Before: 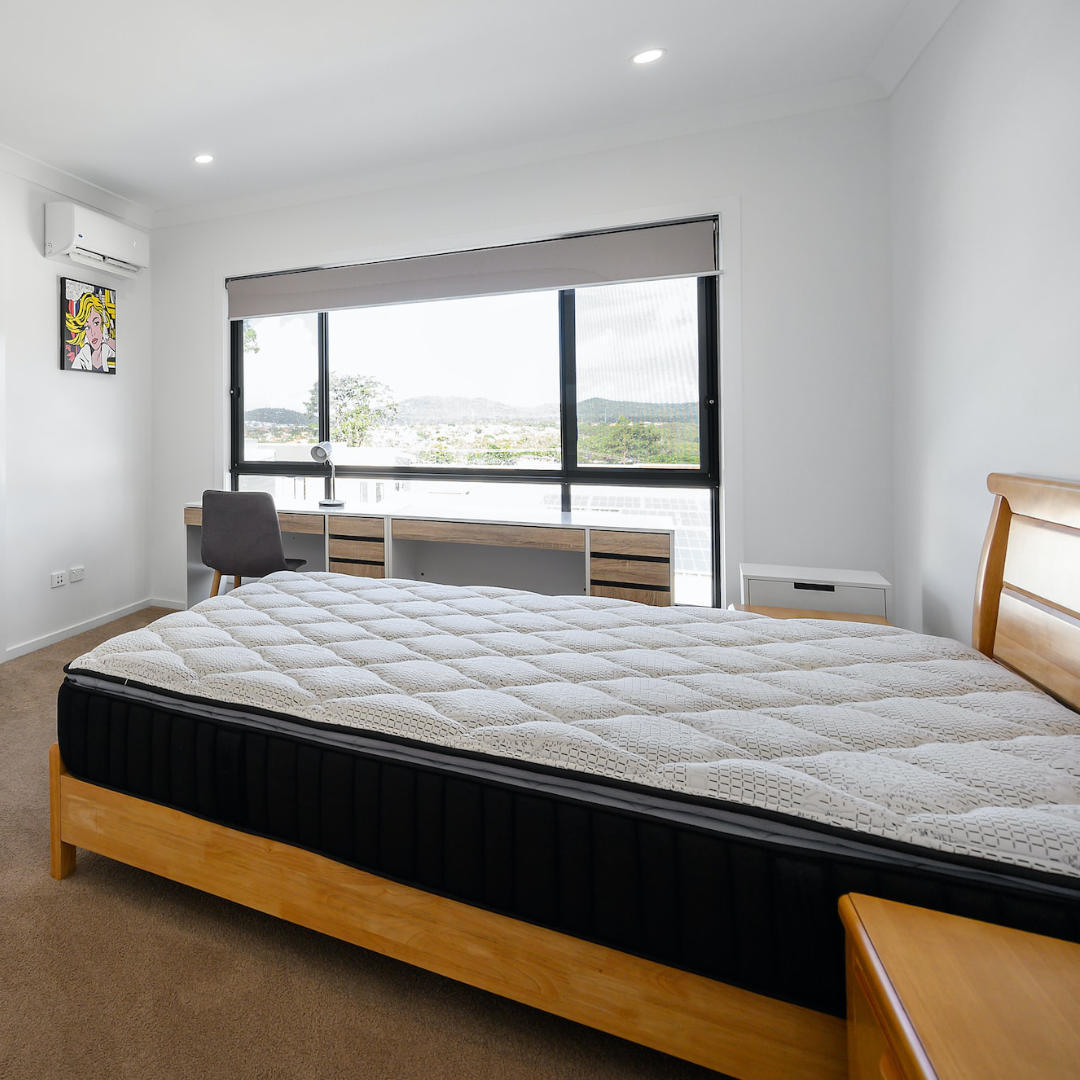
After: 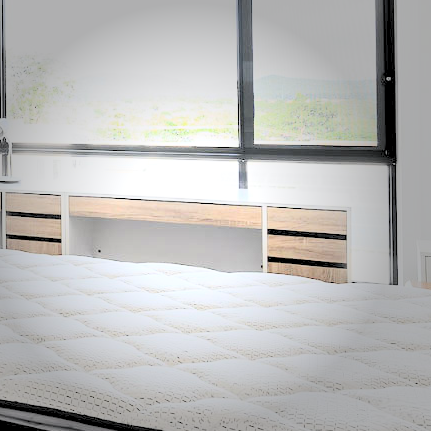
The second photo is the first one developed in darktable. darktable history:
rgb levels: preserve colors sum RGB, levels [[0.038, 0.433, 0.934], [0, 0.5, 1], [0, 0.5, 1]]
crop: left 30%, top 30%, right 30%, bottom 30%
vignetting: fall-off start 33.76%, fall-off radius 64.94%, brightness -0.575, center (-0.12, -0.002), width/height ratio 0.959
exposure: black level correction 0.001, exposure 0.5 EV, compensate exposure bias true, compensate highlight preservation false
contrast brightness saturation: contrast 0.39, brightness 0.53
